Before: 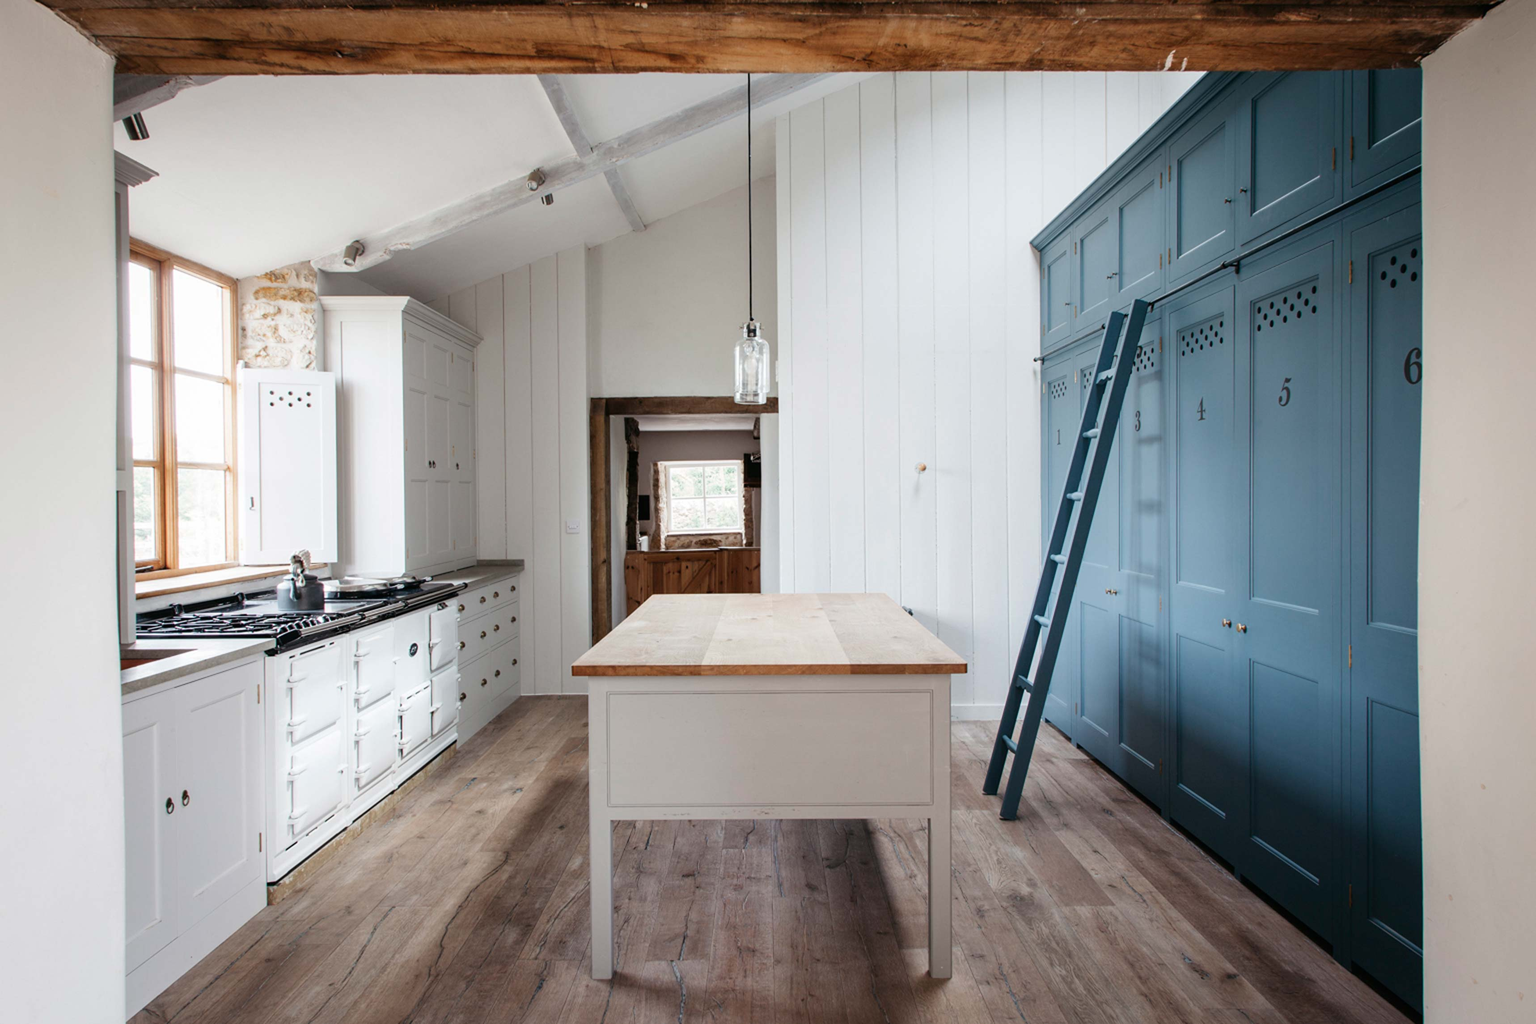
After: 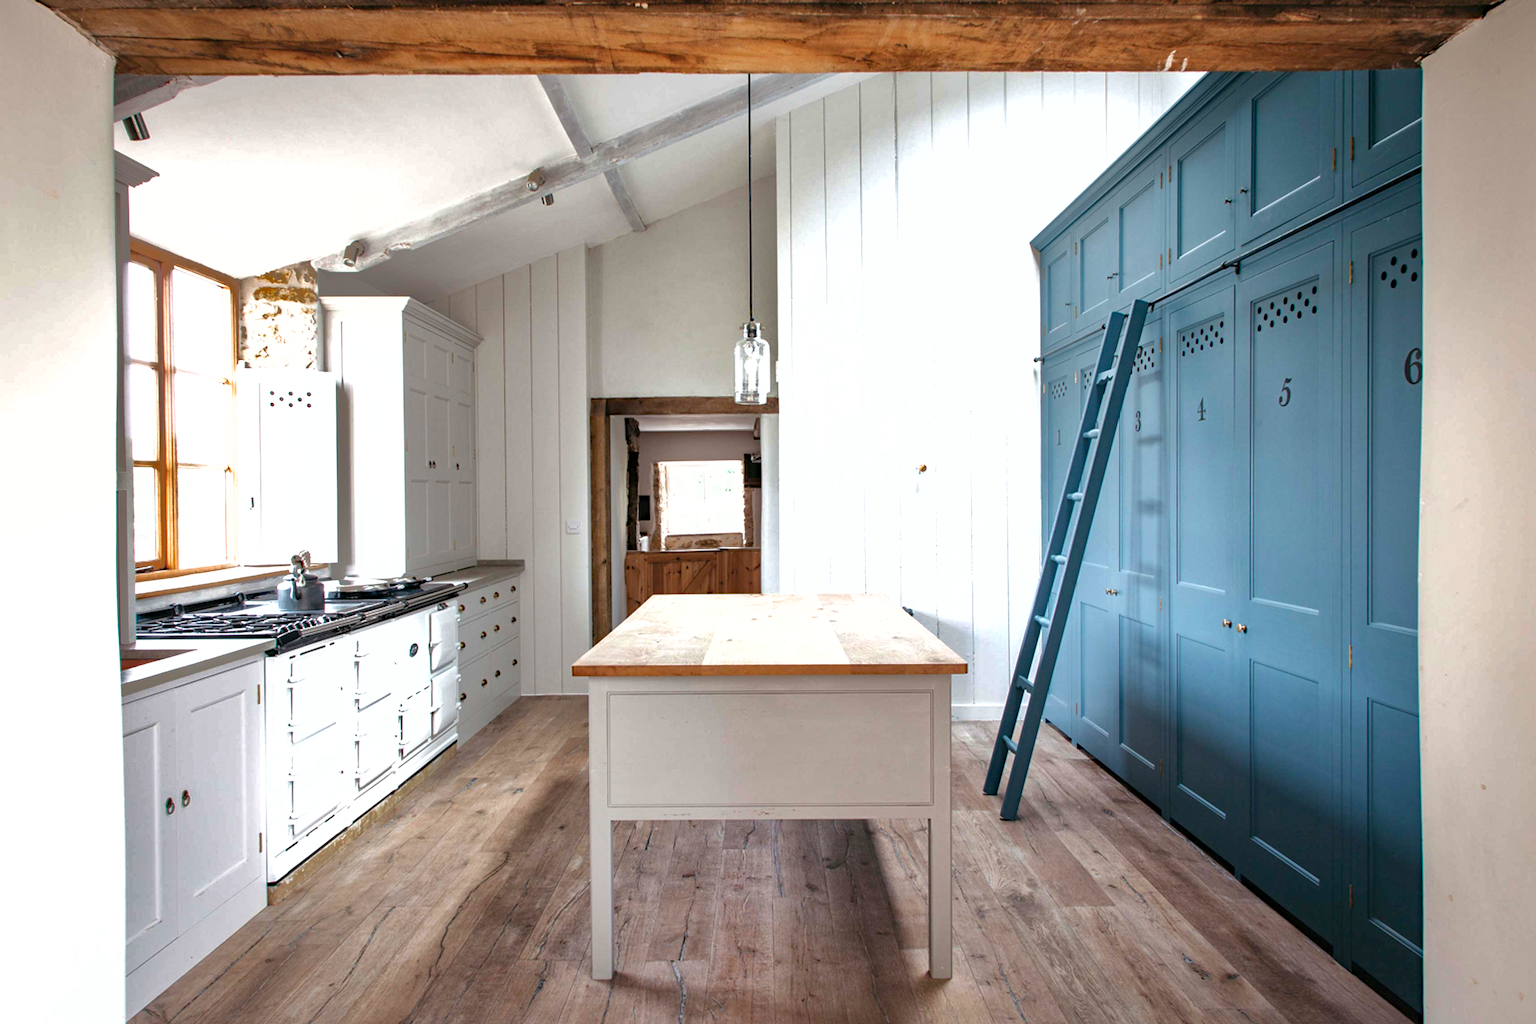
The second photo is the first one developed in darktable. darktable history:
exposure: black level correction 0, exposure 0.7 EV, compensate exposure bias true, compensate highlight preservation false
haze removal: compatibility mode true, adaptive false
shadows and highlights: shadows 40, highlights -60
